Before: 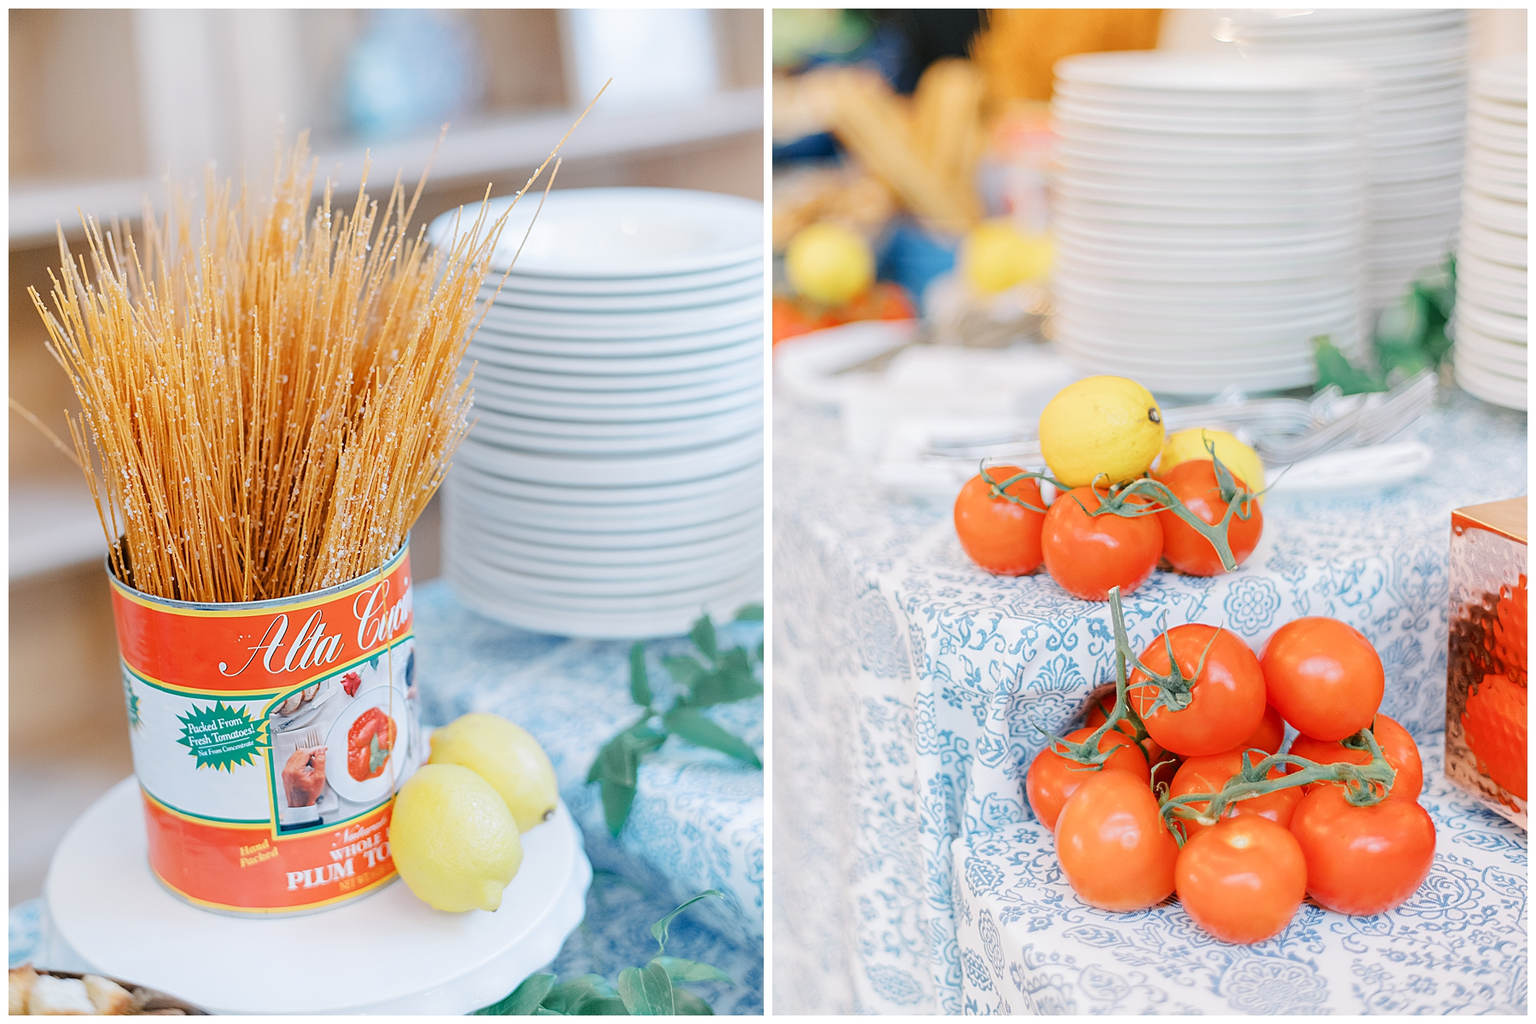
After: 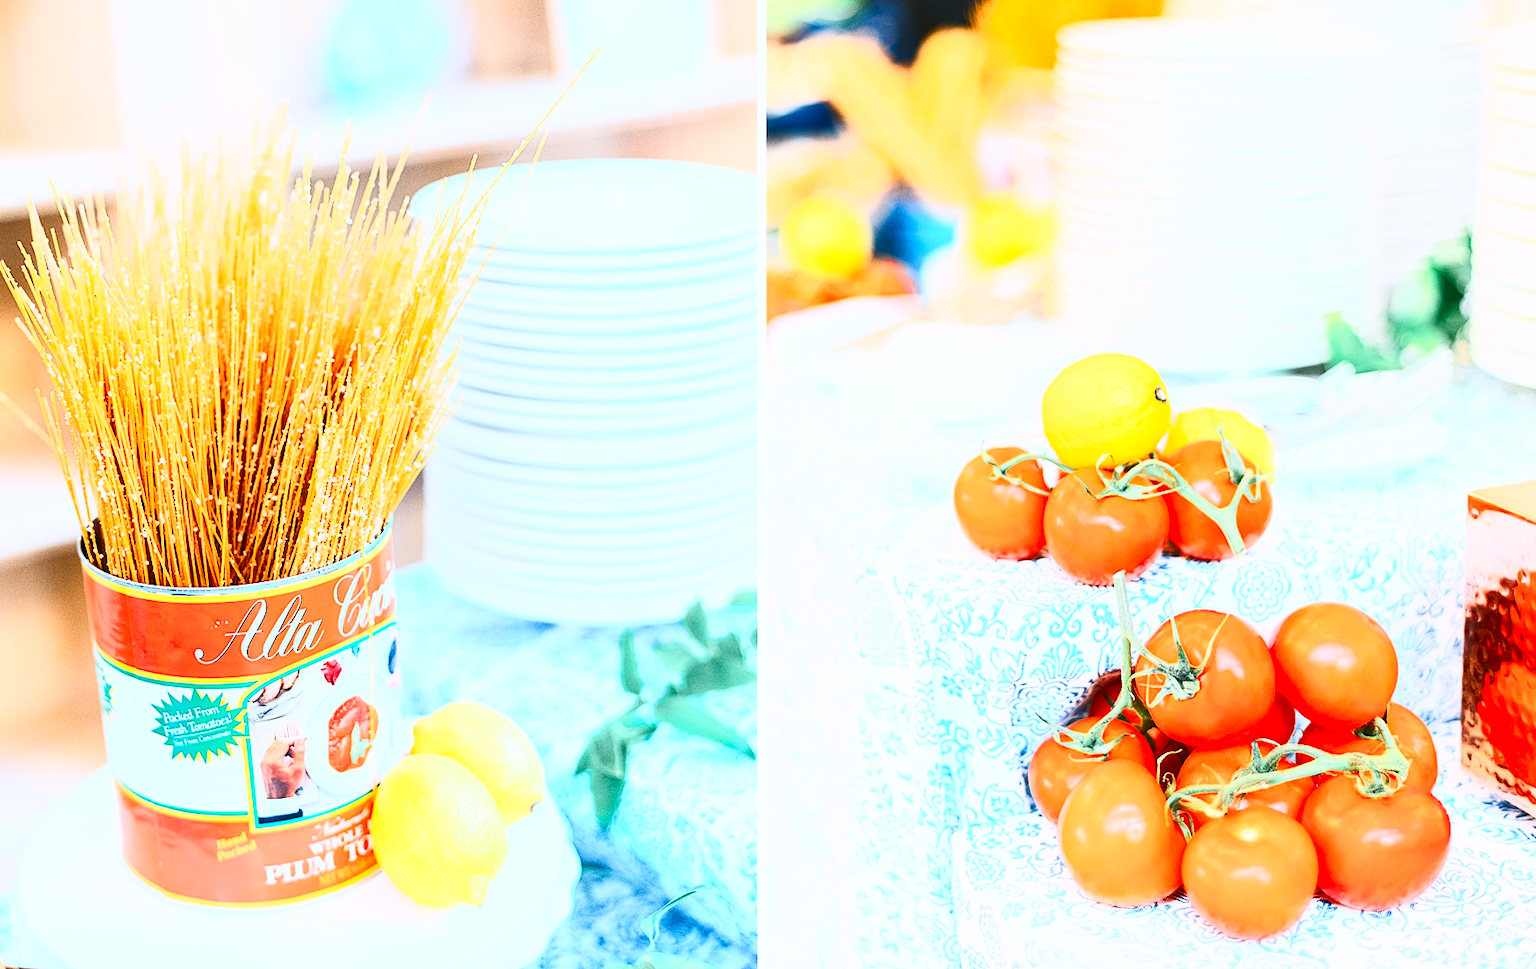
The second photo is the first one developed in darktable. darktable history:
contrast brightness saturation: contrast 0.83, brightness 0.59, saturation 0.59
white balance: red 0.982, blue 1.018
crop: left 1.964%, top 3.251%, right 1.122%, bottom 4.933%
